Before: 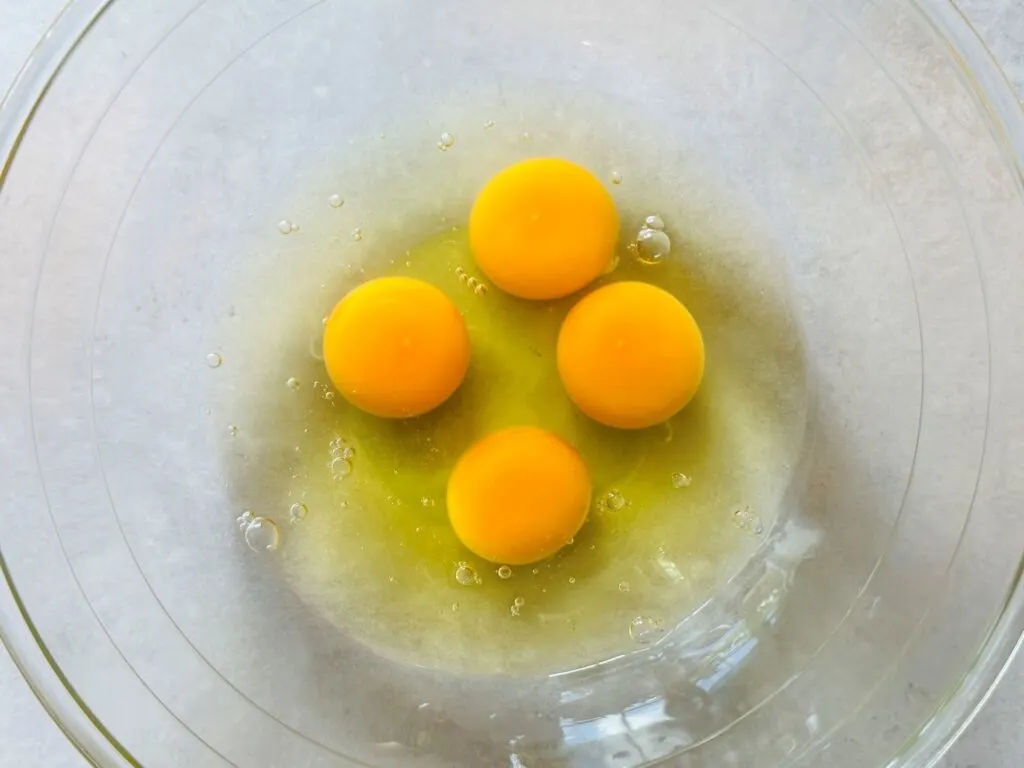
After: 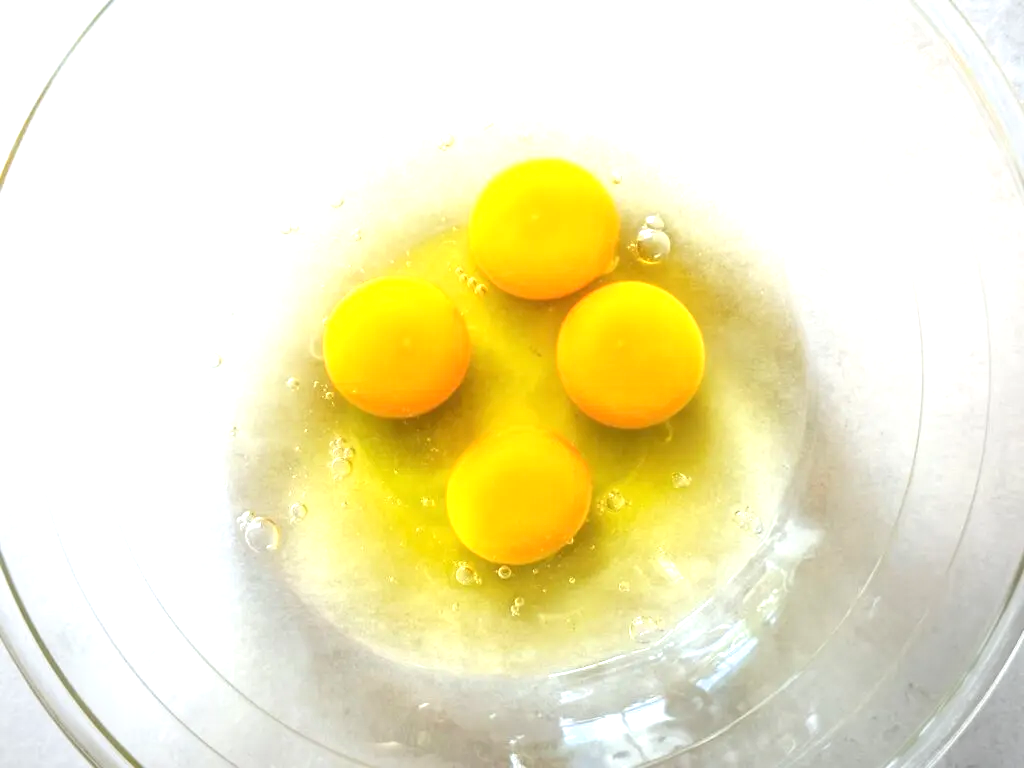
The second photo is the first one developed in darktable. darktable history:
exposure: black level correction 0, exposure 1 EV, compensate exposure bias true, compensate highlight preservation false
vignetting: fall-off start 91.52%, center (-0.057, -0.352), unbound false
